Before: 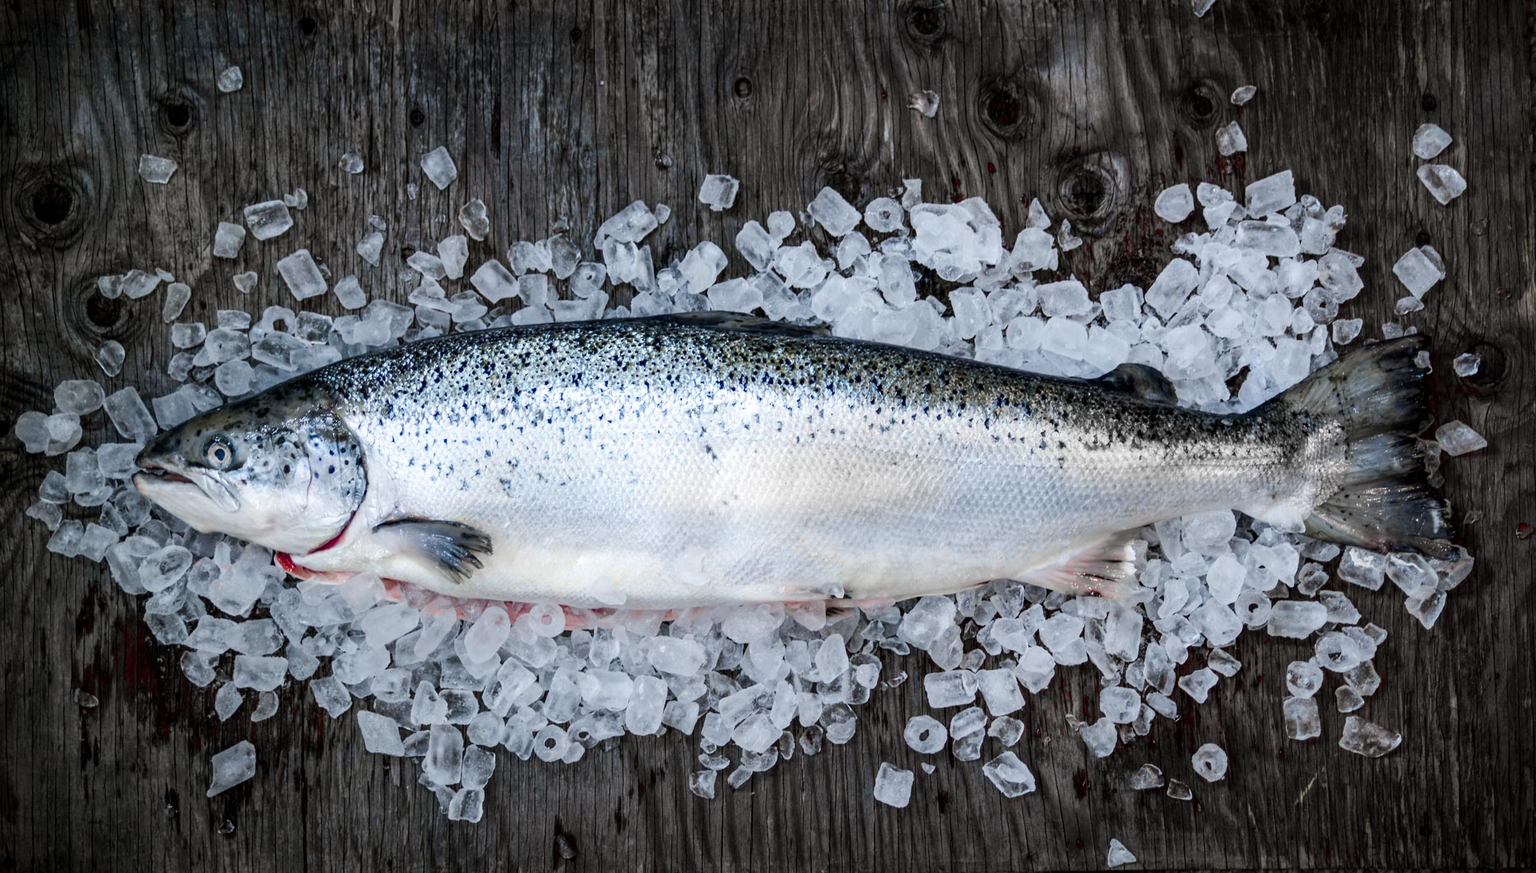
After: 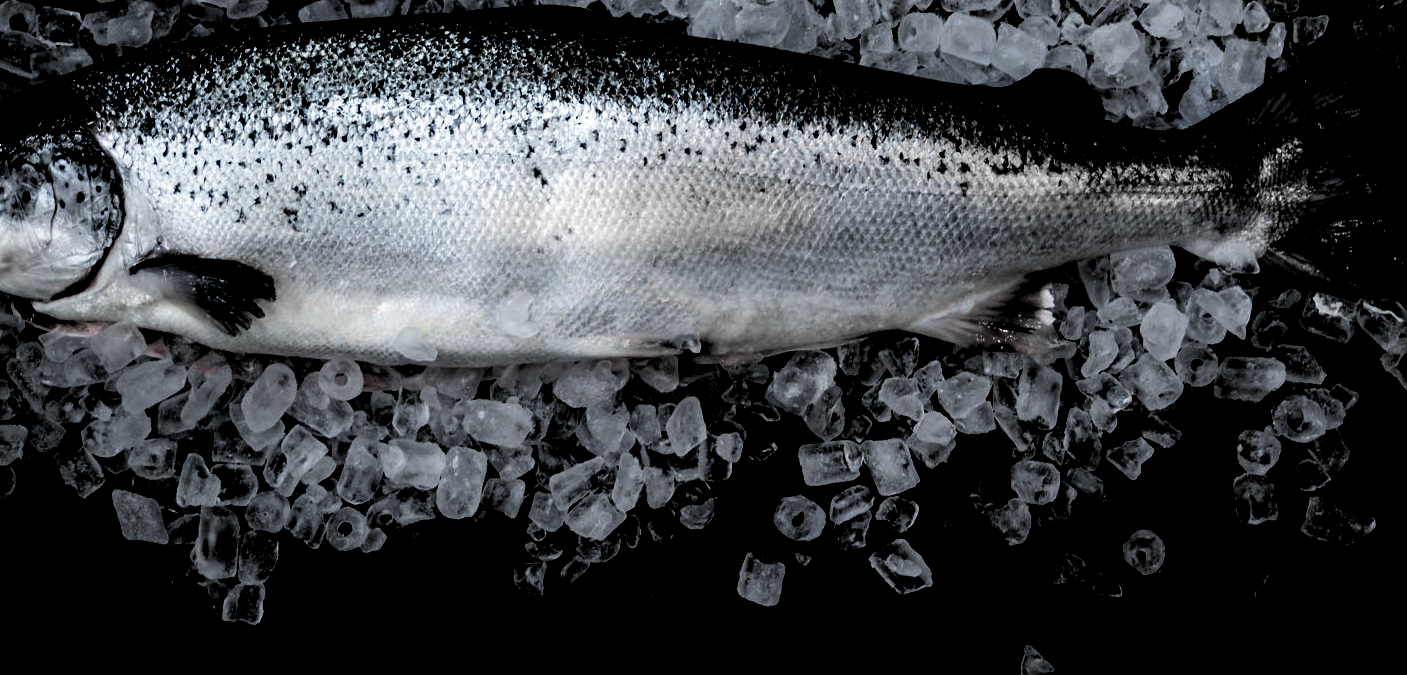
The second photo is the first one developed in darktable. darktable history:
levels: levels [0.514, 0.759, 1]
crop and rotate: left 17.299%, top 35.115%, right 7.015%, bottom 1.024%
